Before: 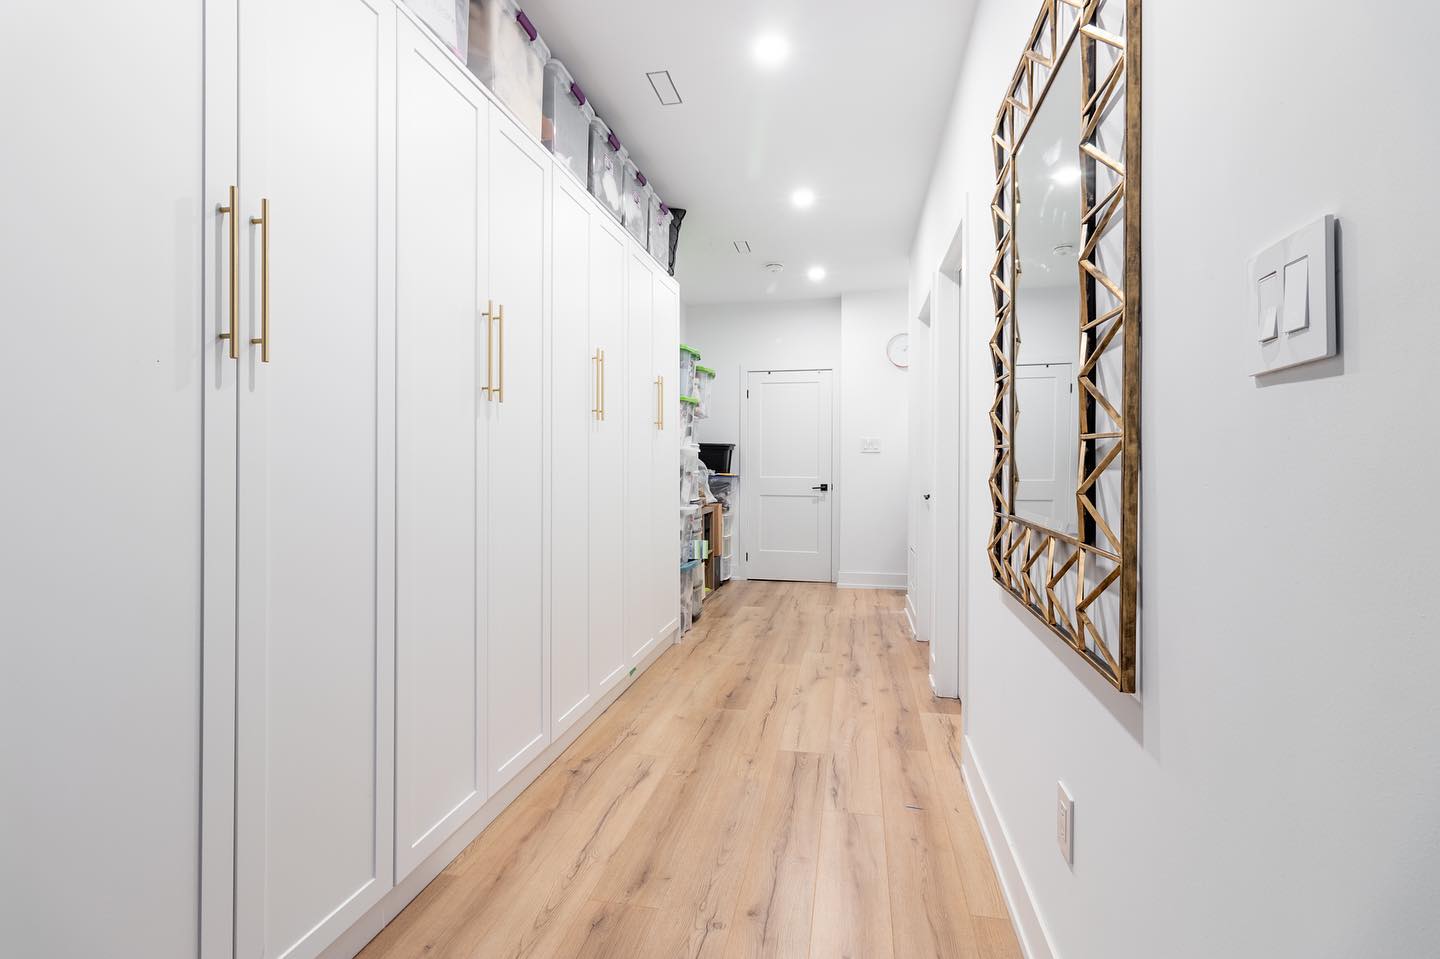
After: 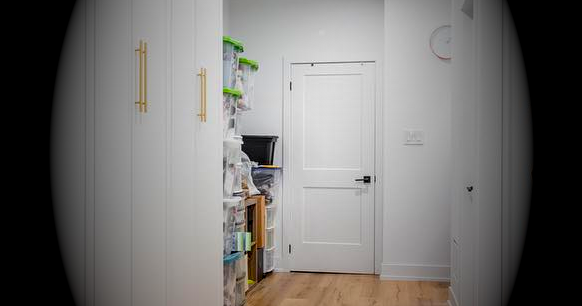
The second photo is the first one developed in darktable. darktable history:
crop: left 31.751%, top 32.172%, right 27.8%, bottom 35.83%
local contrast: detail 130%
vignetting: fall-off start 15.9%, fall-off radius 100%, brightness -1, saturation 0.5, width/height ratio 0.719
color balance rgb: linear chroma grading › global chroma 10%, perceptual saturation grading › global saturation 30%, global vibrance 10%
